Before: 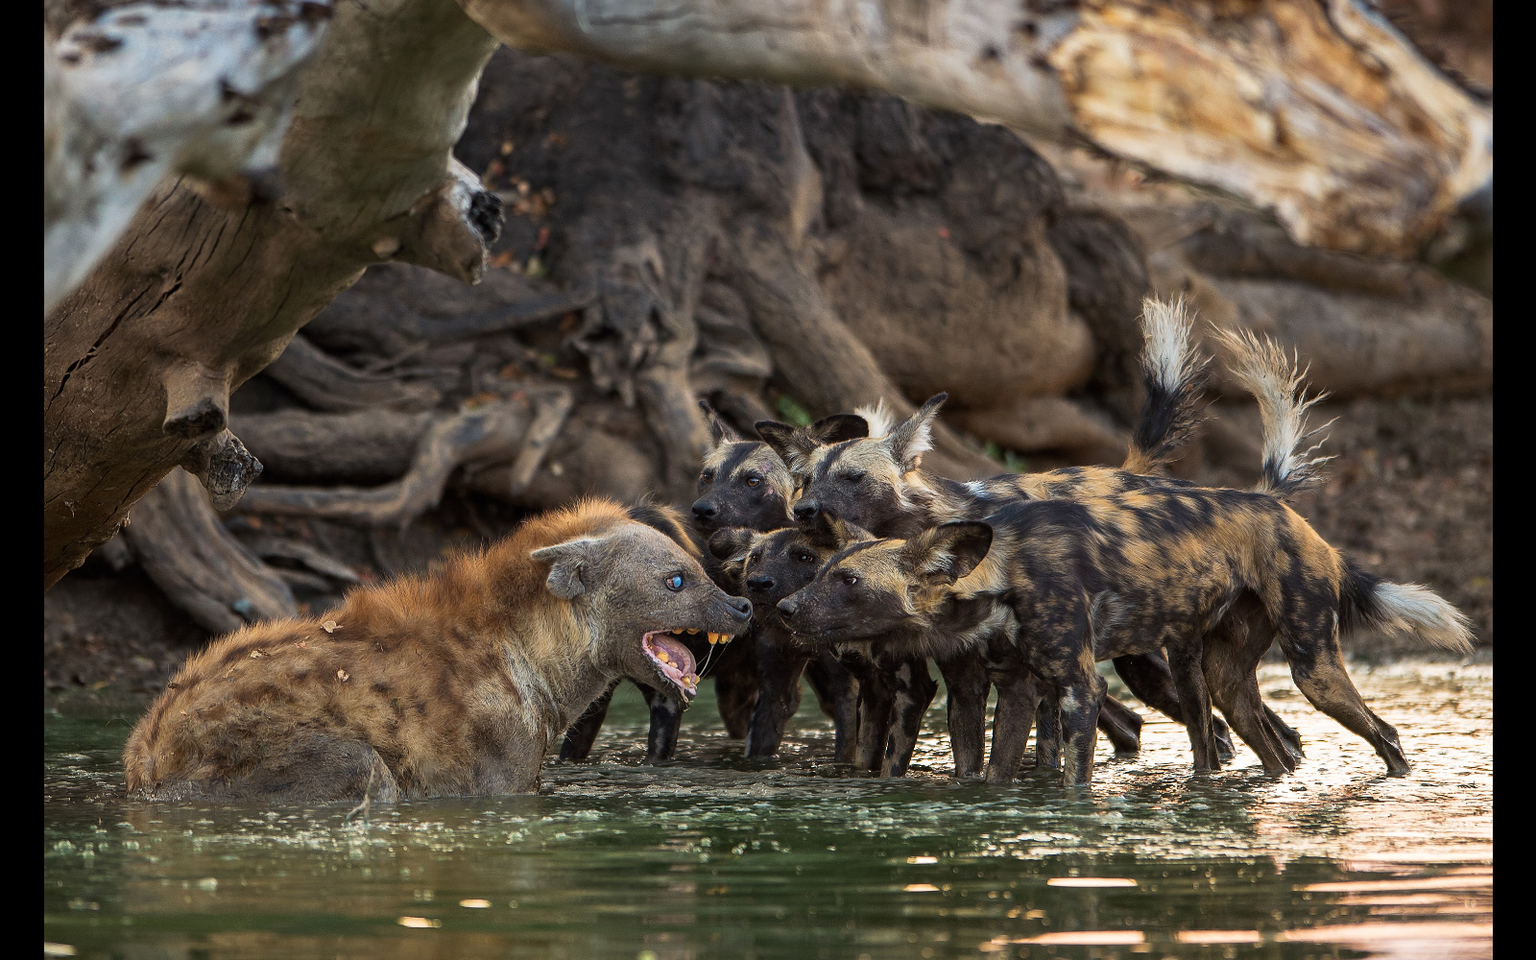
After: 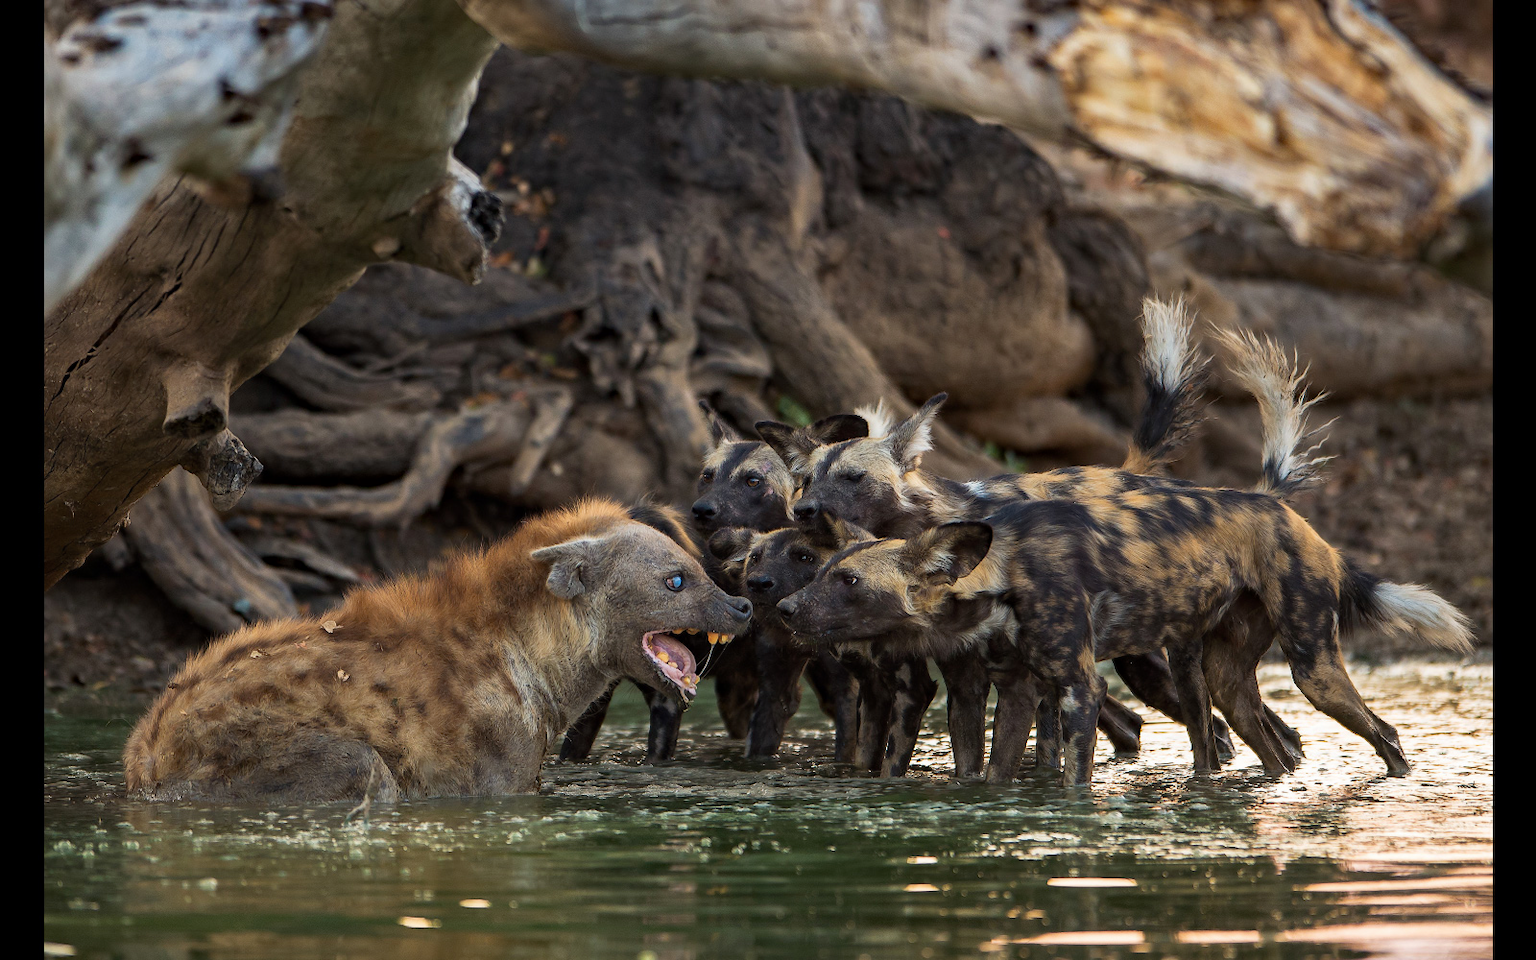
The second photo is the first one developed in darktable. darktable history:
haze removal: adaptive false
contrast equalizer: y [[0.5 ×4, 0.467, 0.376], [0.5 ×6], [0.5 ×6], [0 ×6], [0 ×6]]
contrast brightness saturation: saturation -0.04
